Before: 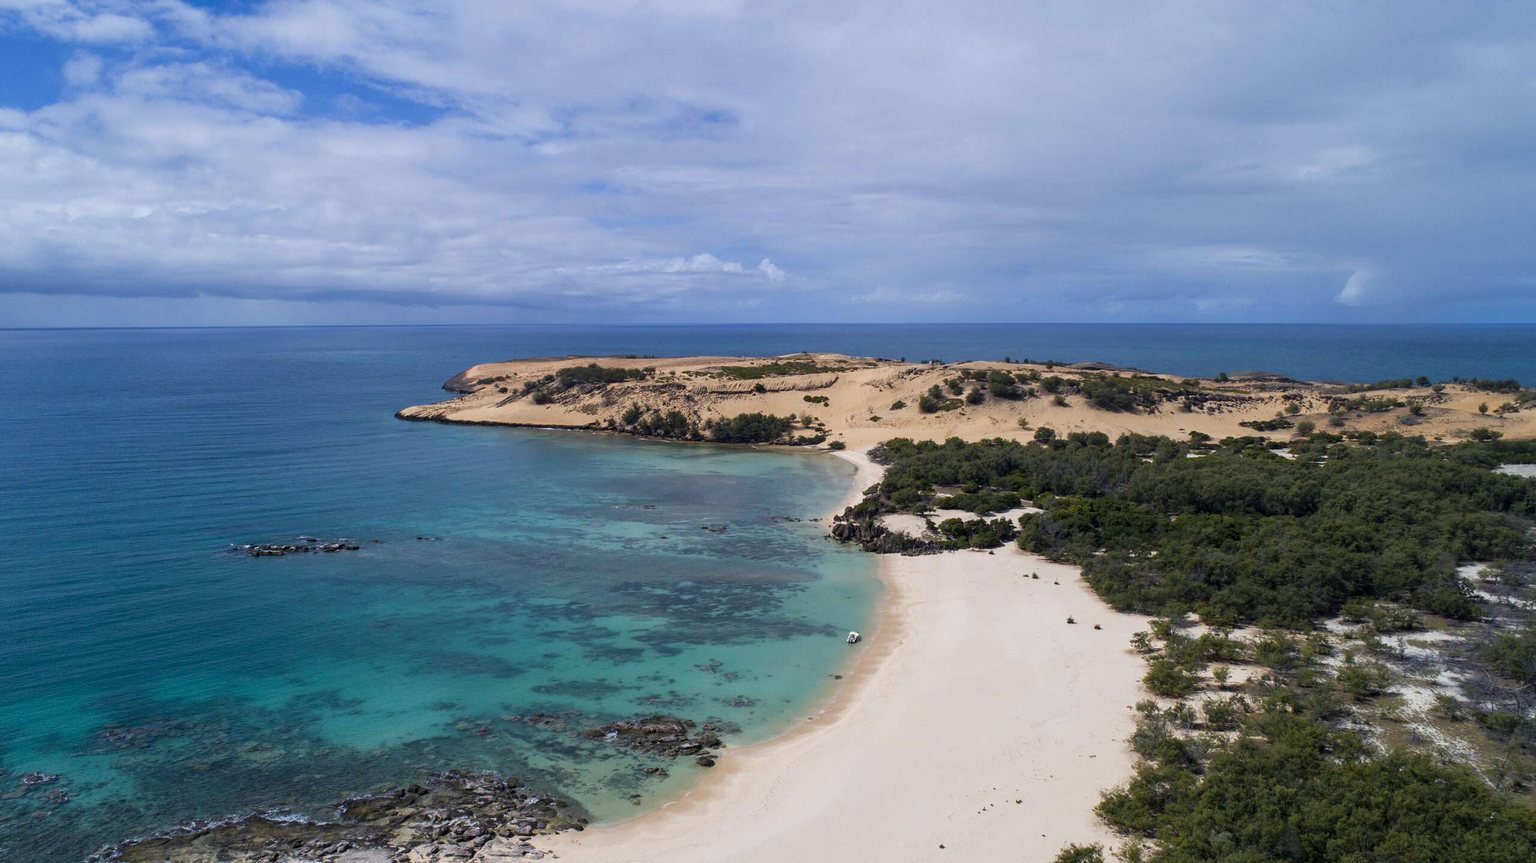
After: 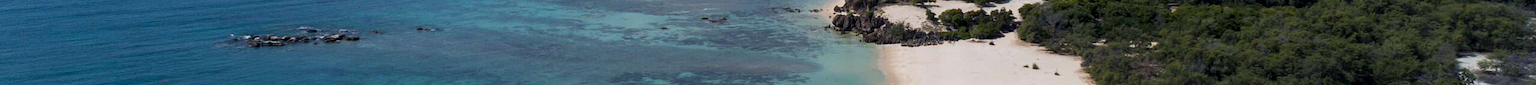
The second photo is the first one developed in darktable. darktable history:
exposure: black level correction 0.001, compensate highlight preservation false
crop and rotate: top 59.084%, bottom 30.916%
